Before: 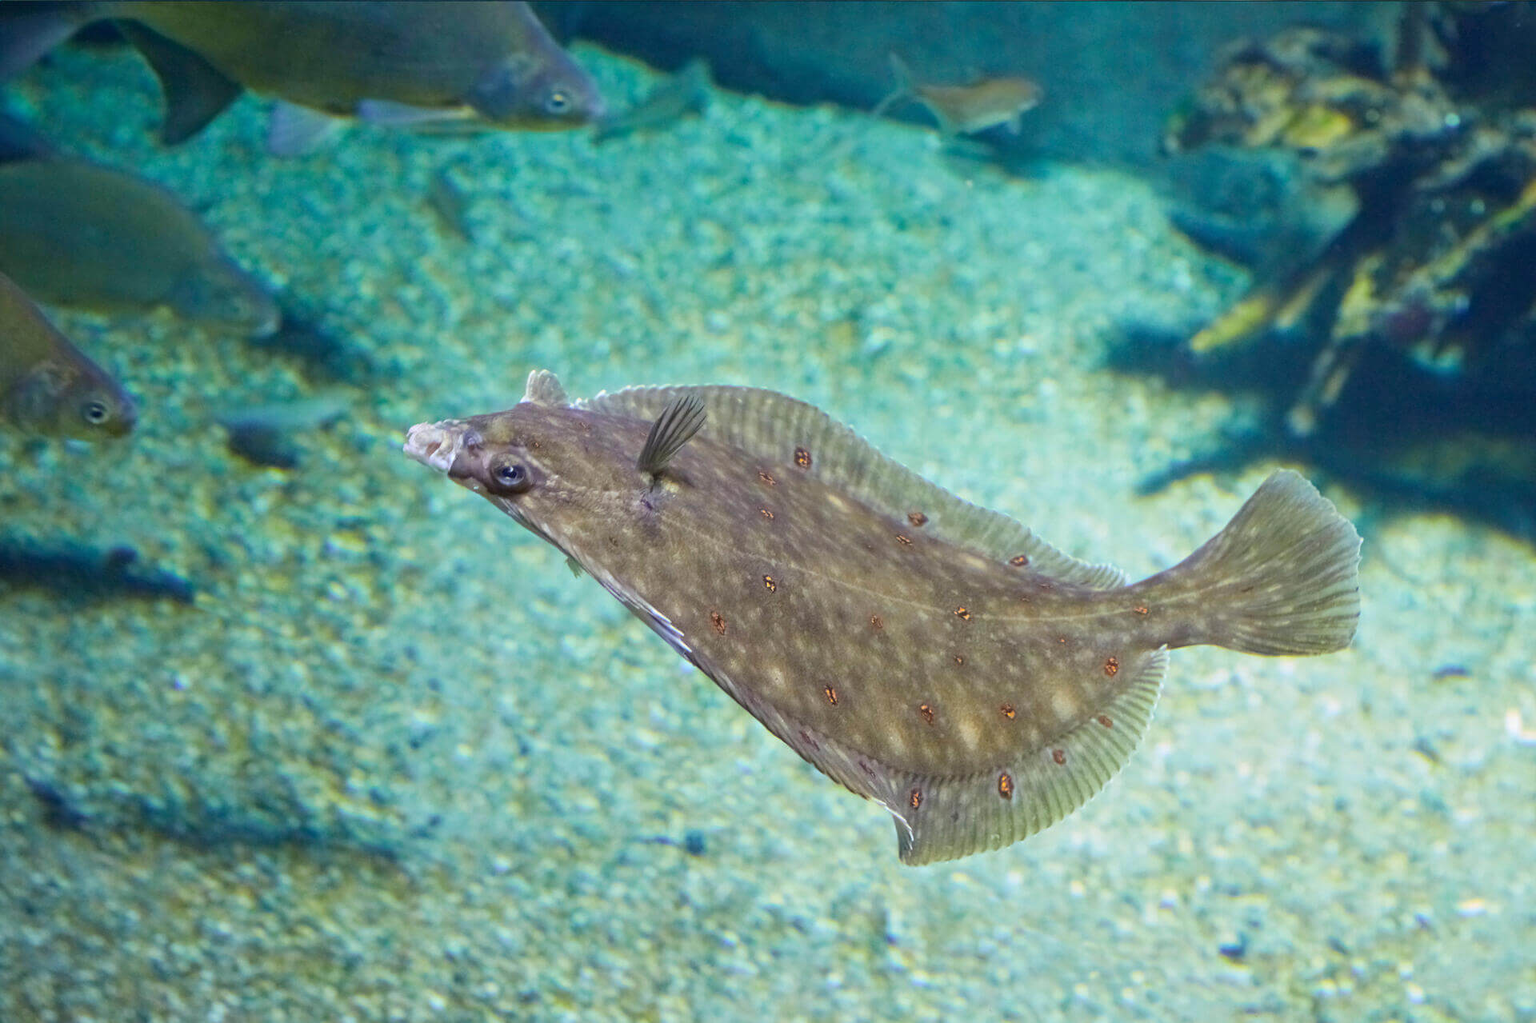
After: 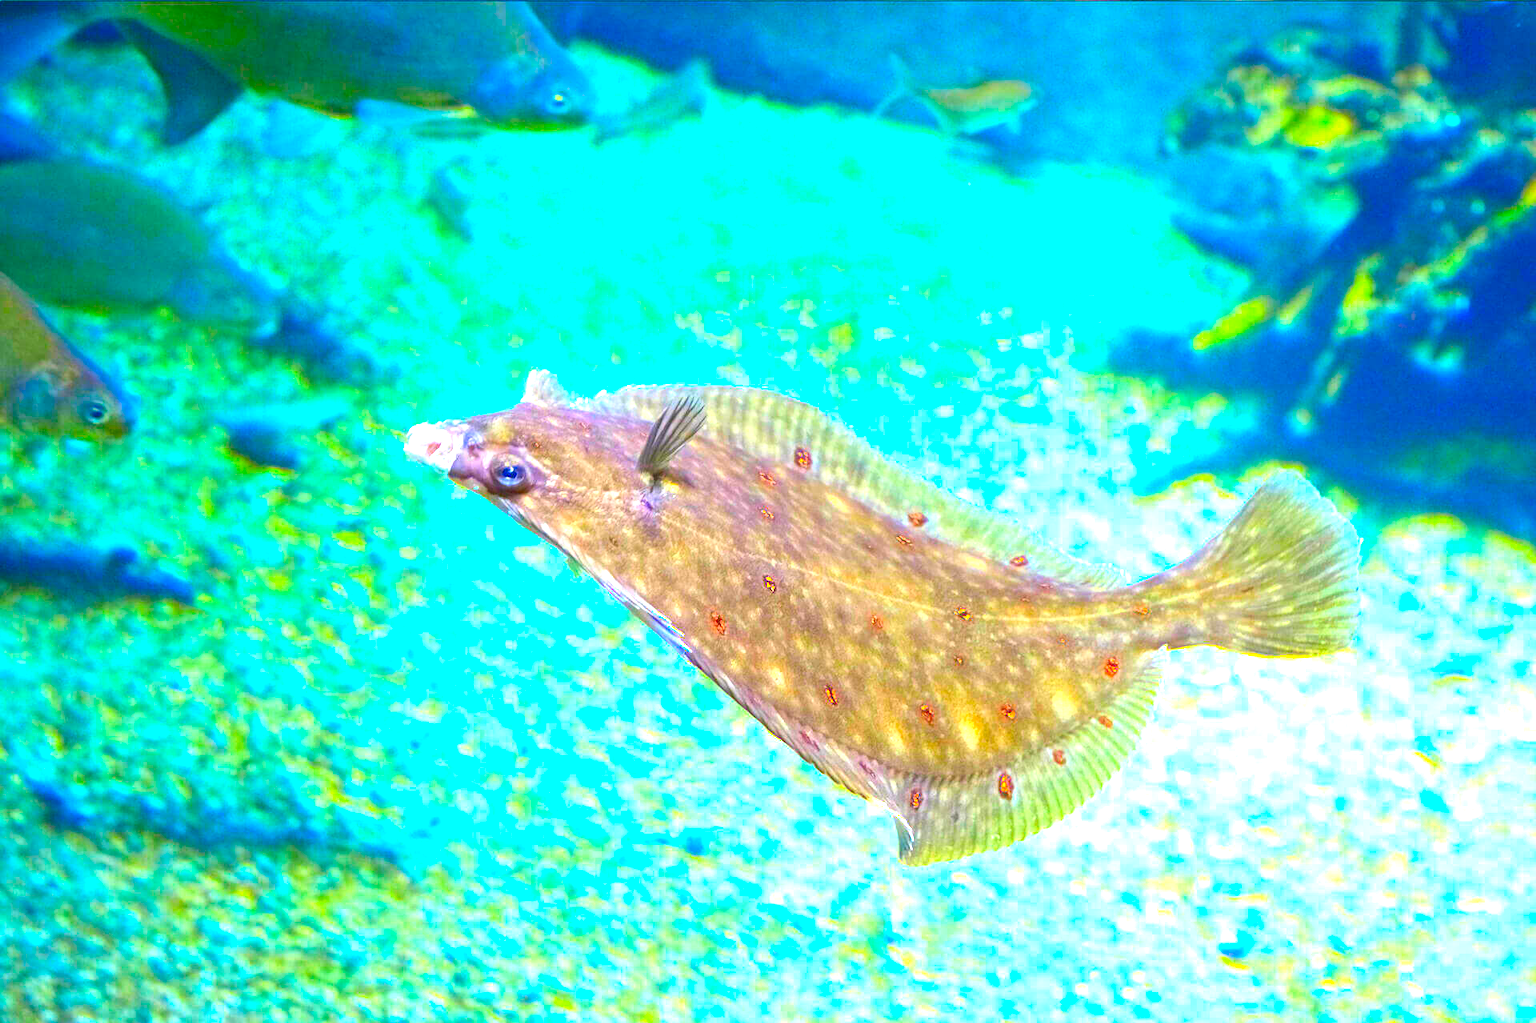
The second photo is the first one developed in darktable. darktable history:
color correction: highlights a* 1.55, highlights b* -1.71, saturation 2.44
exposure: black level correction 0, exposure 1.449 EV, compensate highlight preservation false
